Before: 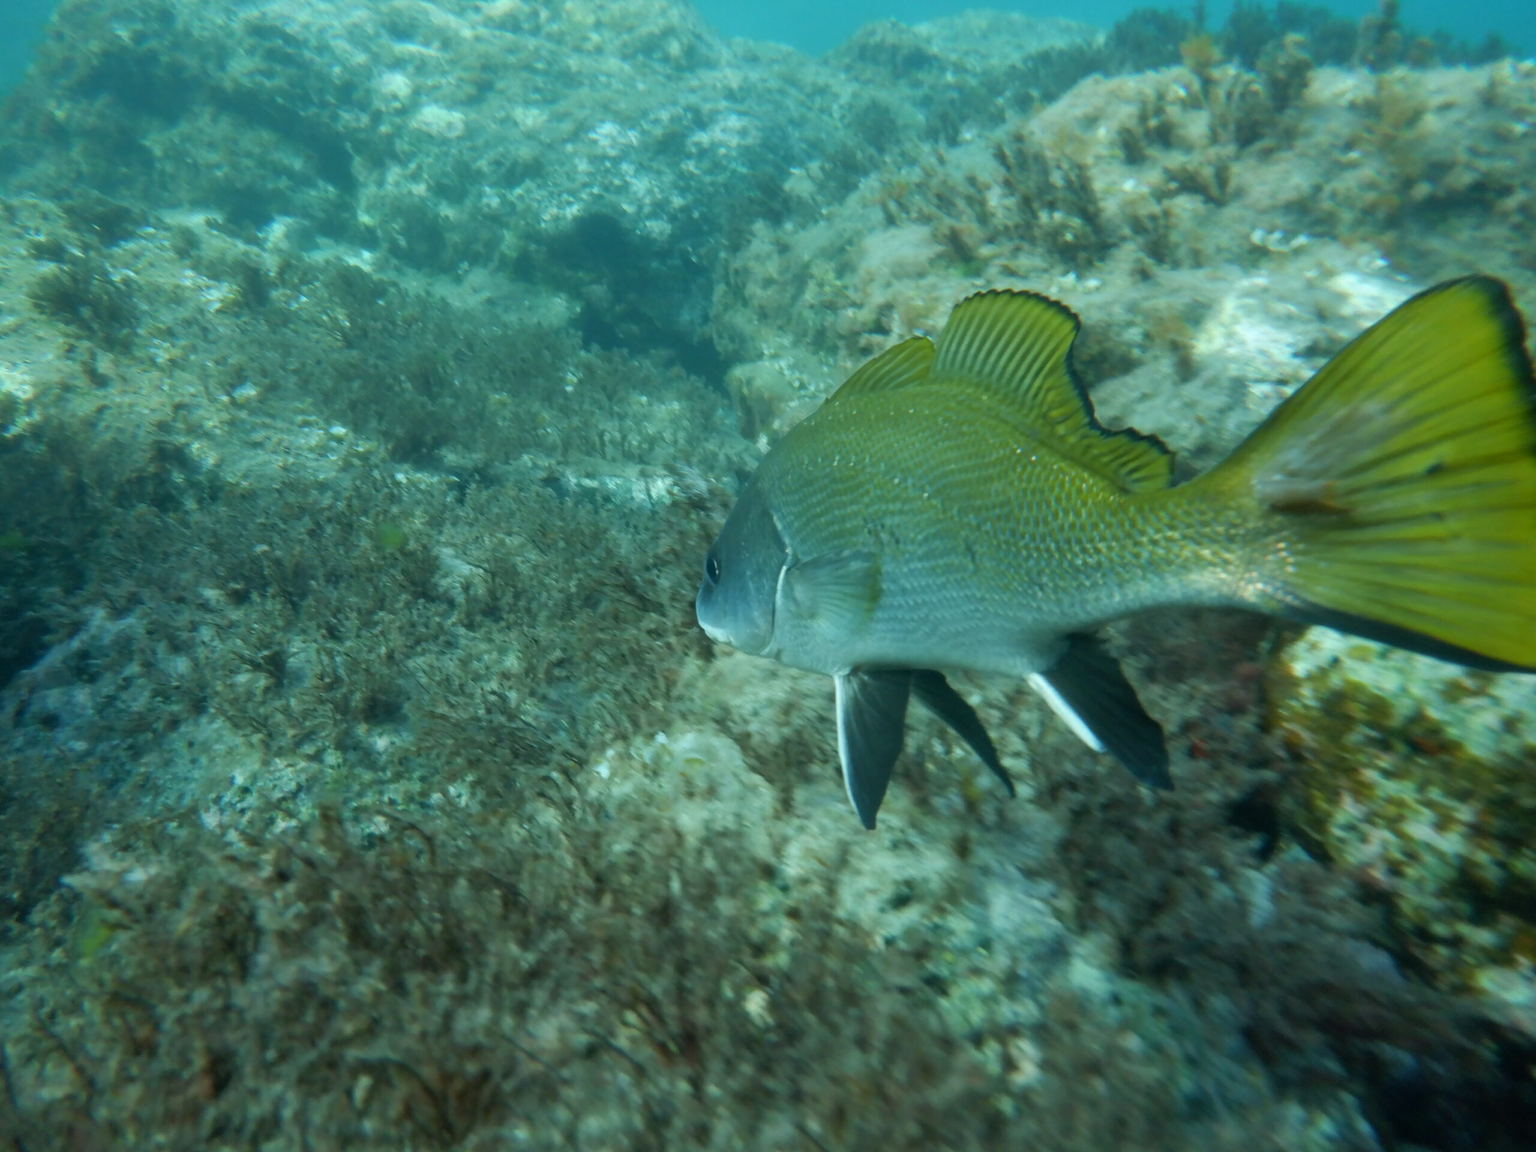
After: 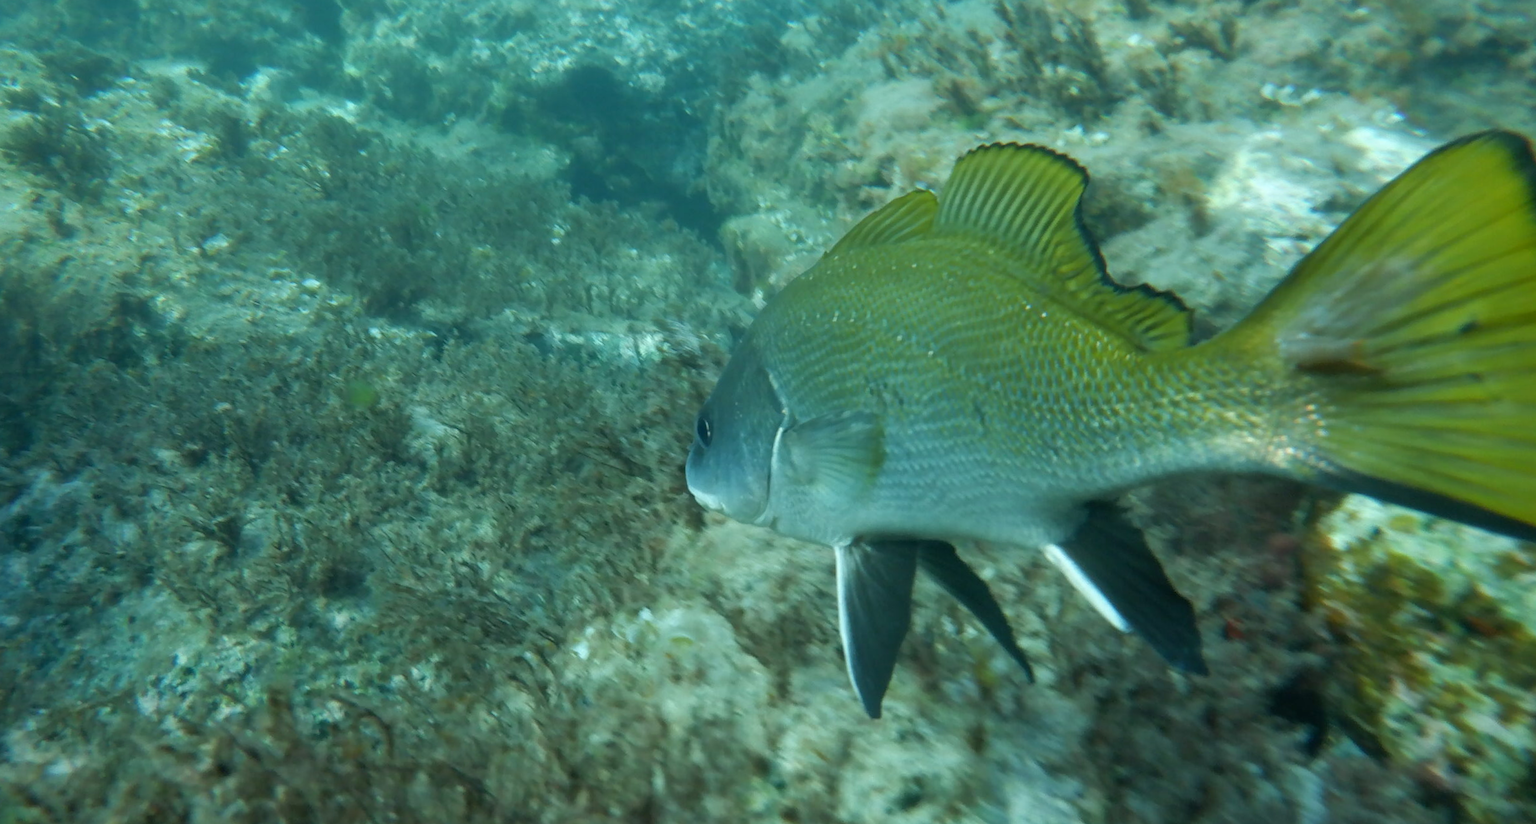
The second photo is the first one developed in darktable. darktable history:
shadows and highlights: shadows 0, highlights 40
rotate and perspective: rotation 0.215°, lens shift (vertical) -0.139, crop left 0.069, crop right 0.939, crop top 0.002, crop bottom 0.996
crop: top 11.166%, bottom 22.168%
